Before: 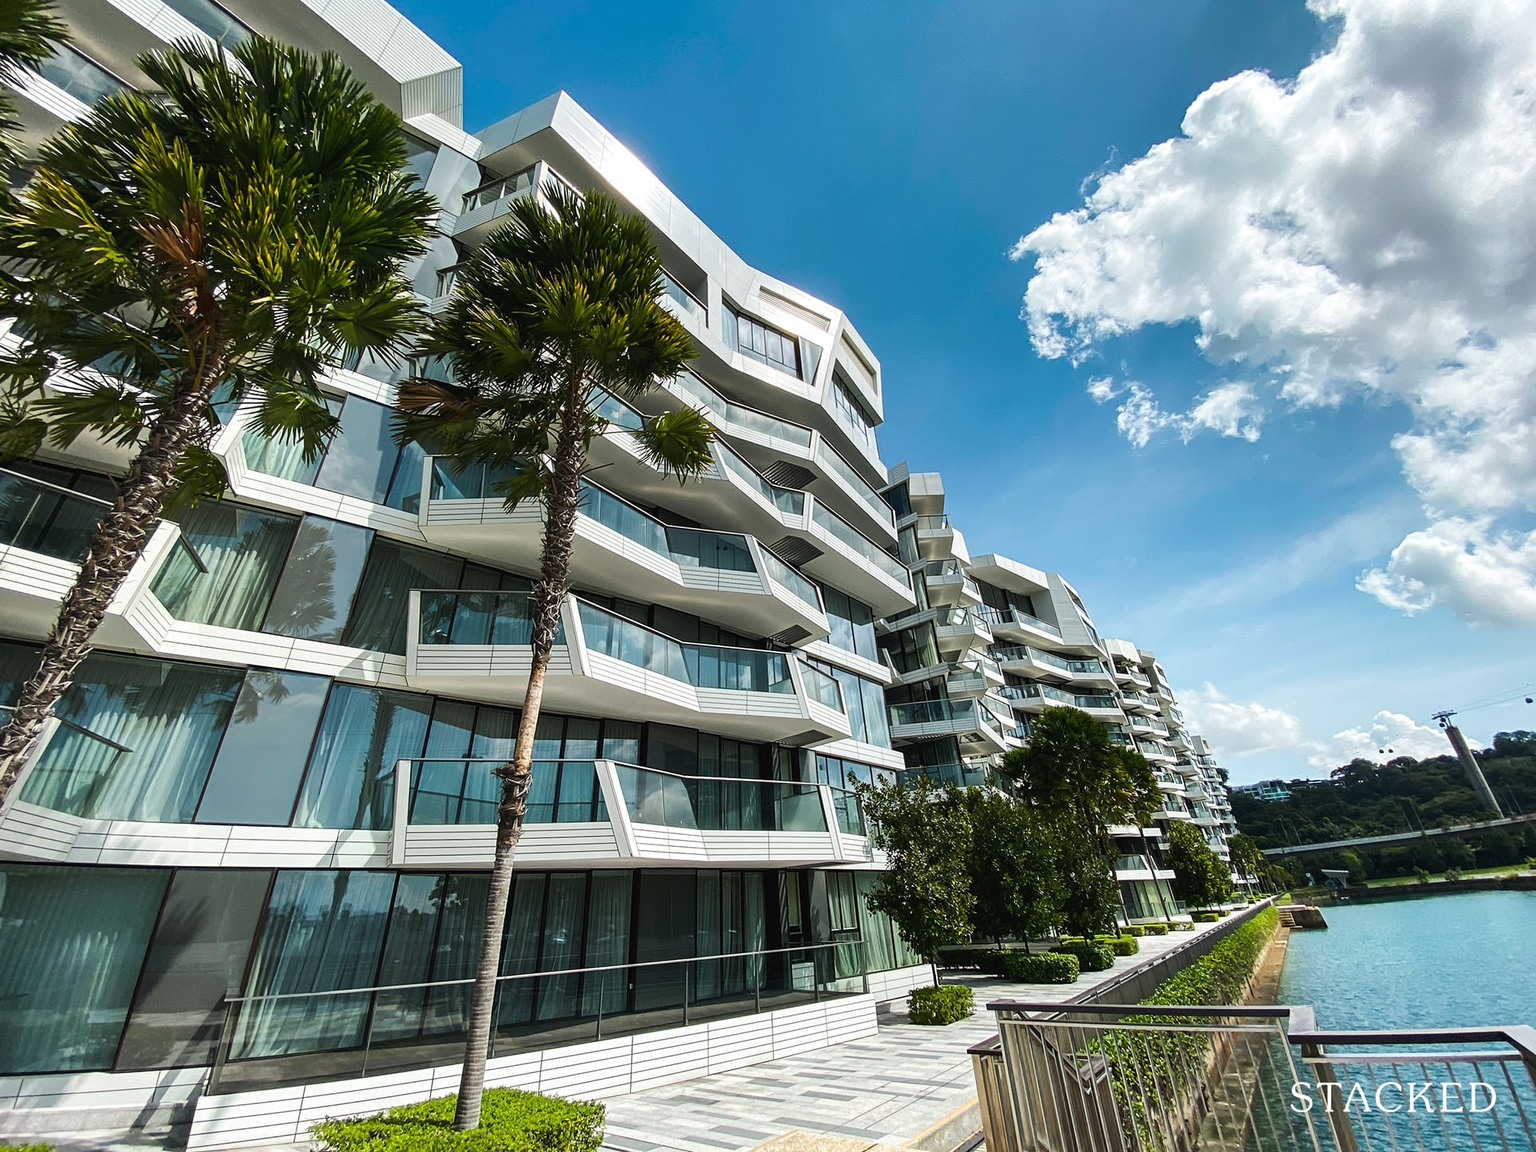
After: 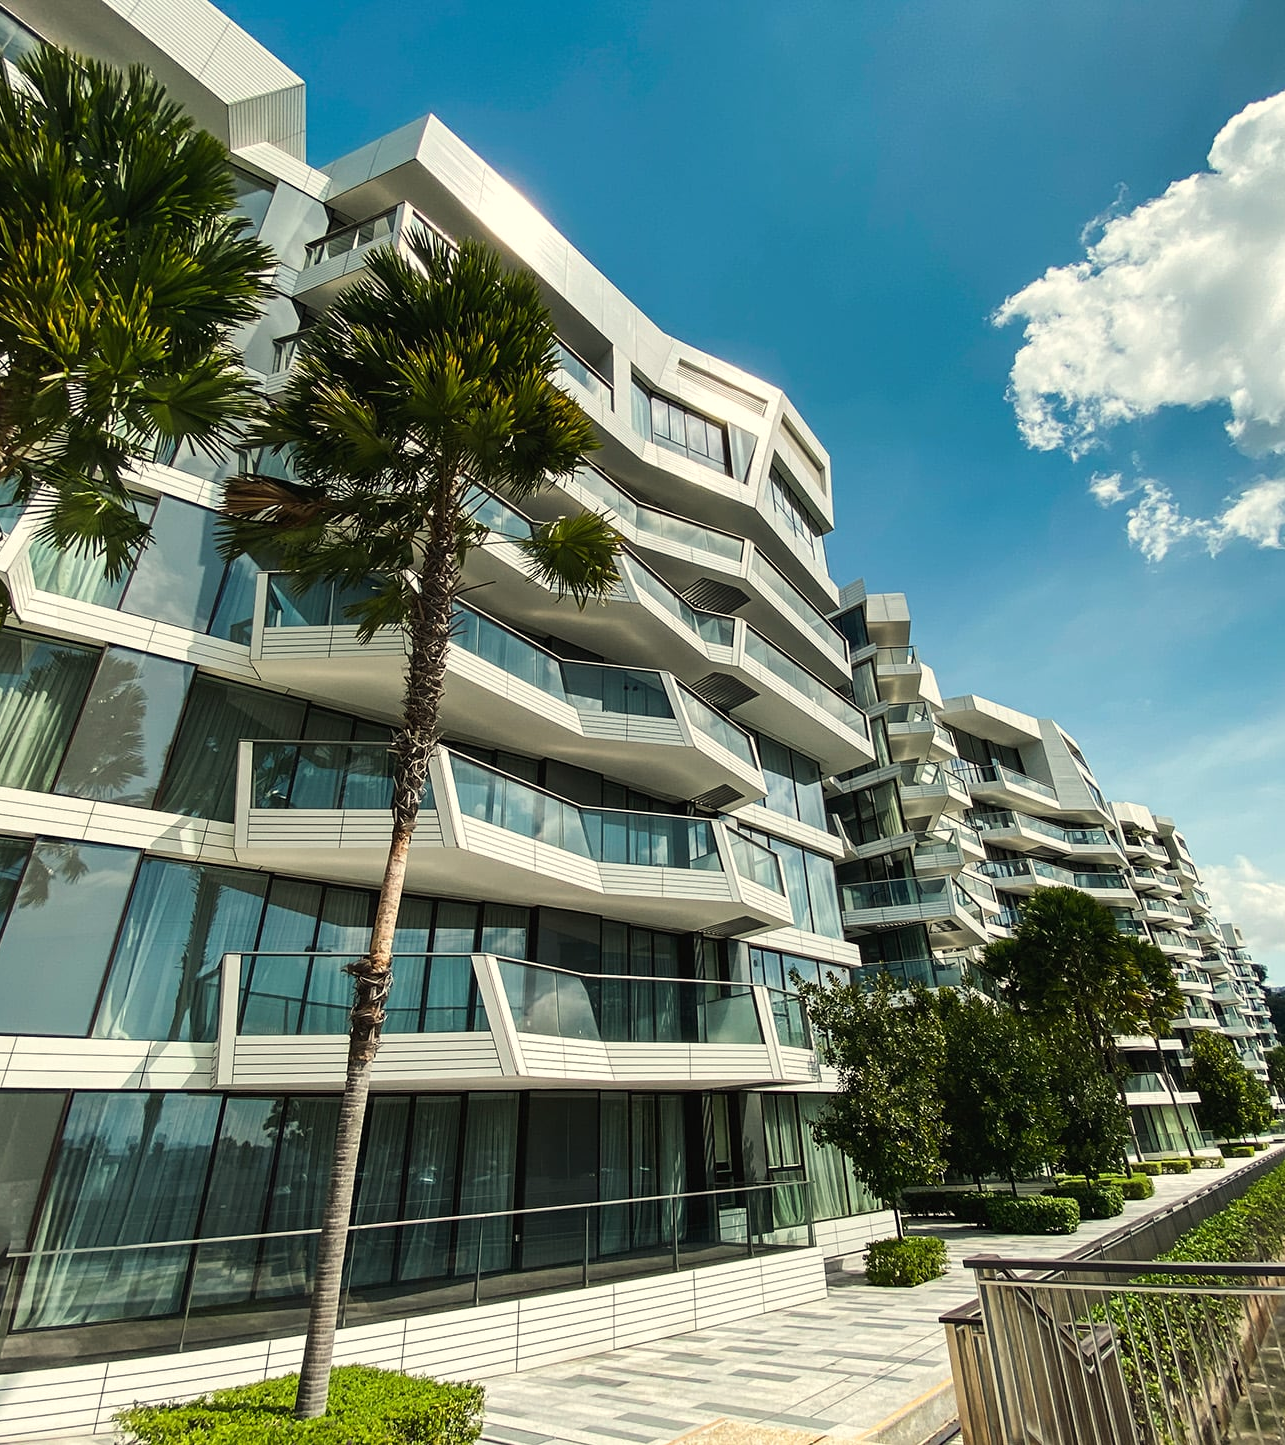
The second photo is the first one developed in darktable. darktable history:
crop and rotate: left 14.292%, right 19.041%
white balance: red 1.029, blue 0.92
